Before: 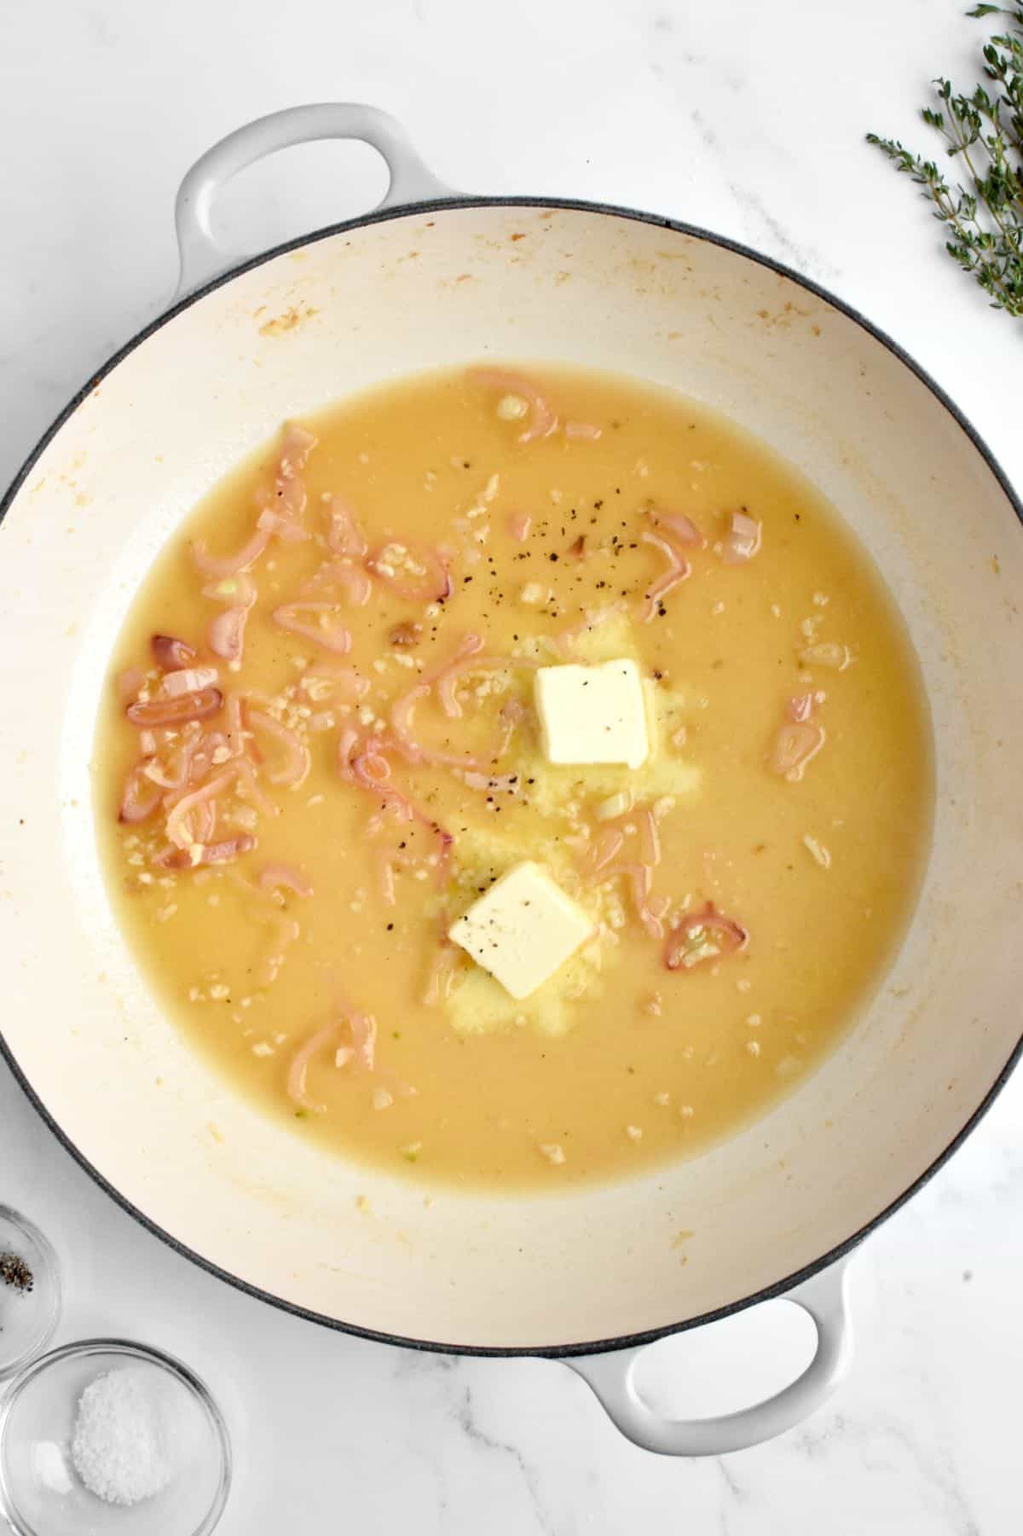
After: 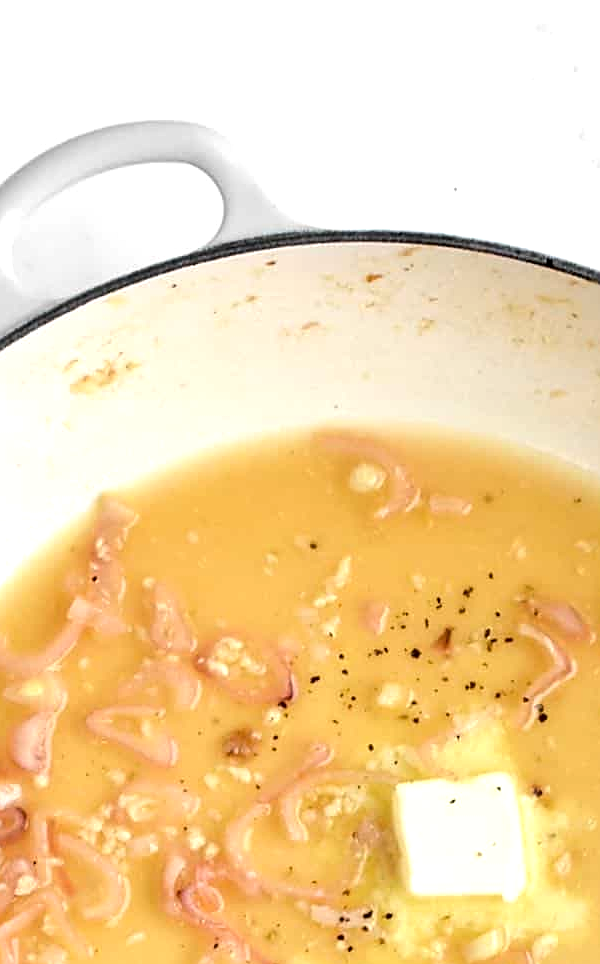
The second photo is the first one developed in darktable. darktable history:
sharpen: on, module defaults
crop: left 19.556%, right 30.401%, bottom 46.458%
tone equalizer: -8 EV -0.417 EV, -7 EV -0.389 EV, -6 EV -0.333 EV, -5 EV -0.222 EV, -3 EV 0.222 EV, -2 EV 0.333 EV, -1 EV 0.389 EV, +0 EV 0.417 EV, edges refinement/feathering 500, mask exposure compensation -1.57 EV, preserve details no
